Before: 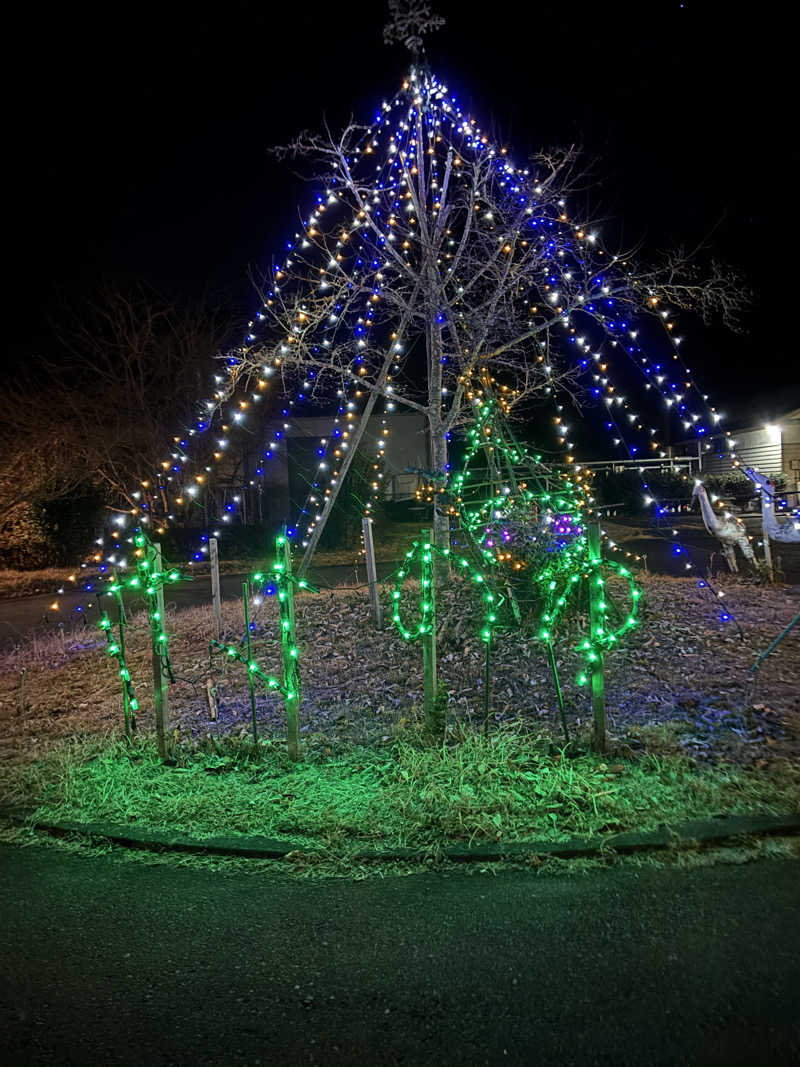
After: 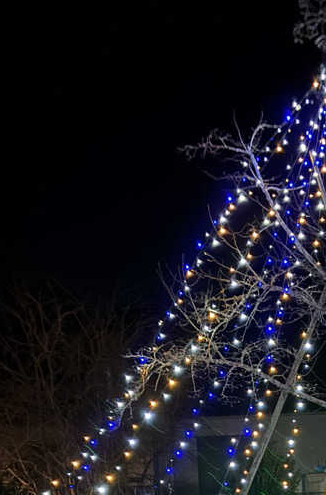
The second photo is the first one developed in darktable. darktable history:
tone equalizer: luminance estimator HSV value / RGB max
crop and rotate: left 11.31%, top 0.106%, right 47.899%, bottom 53.443%
